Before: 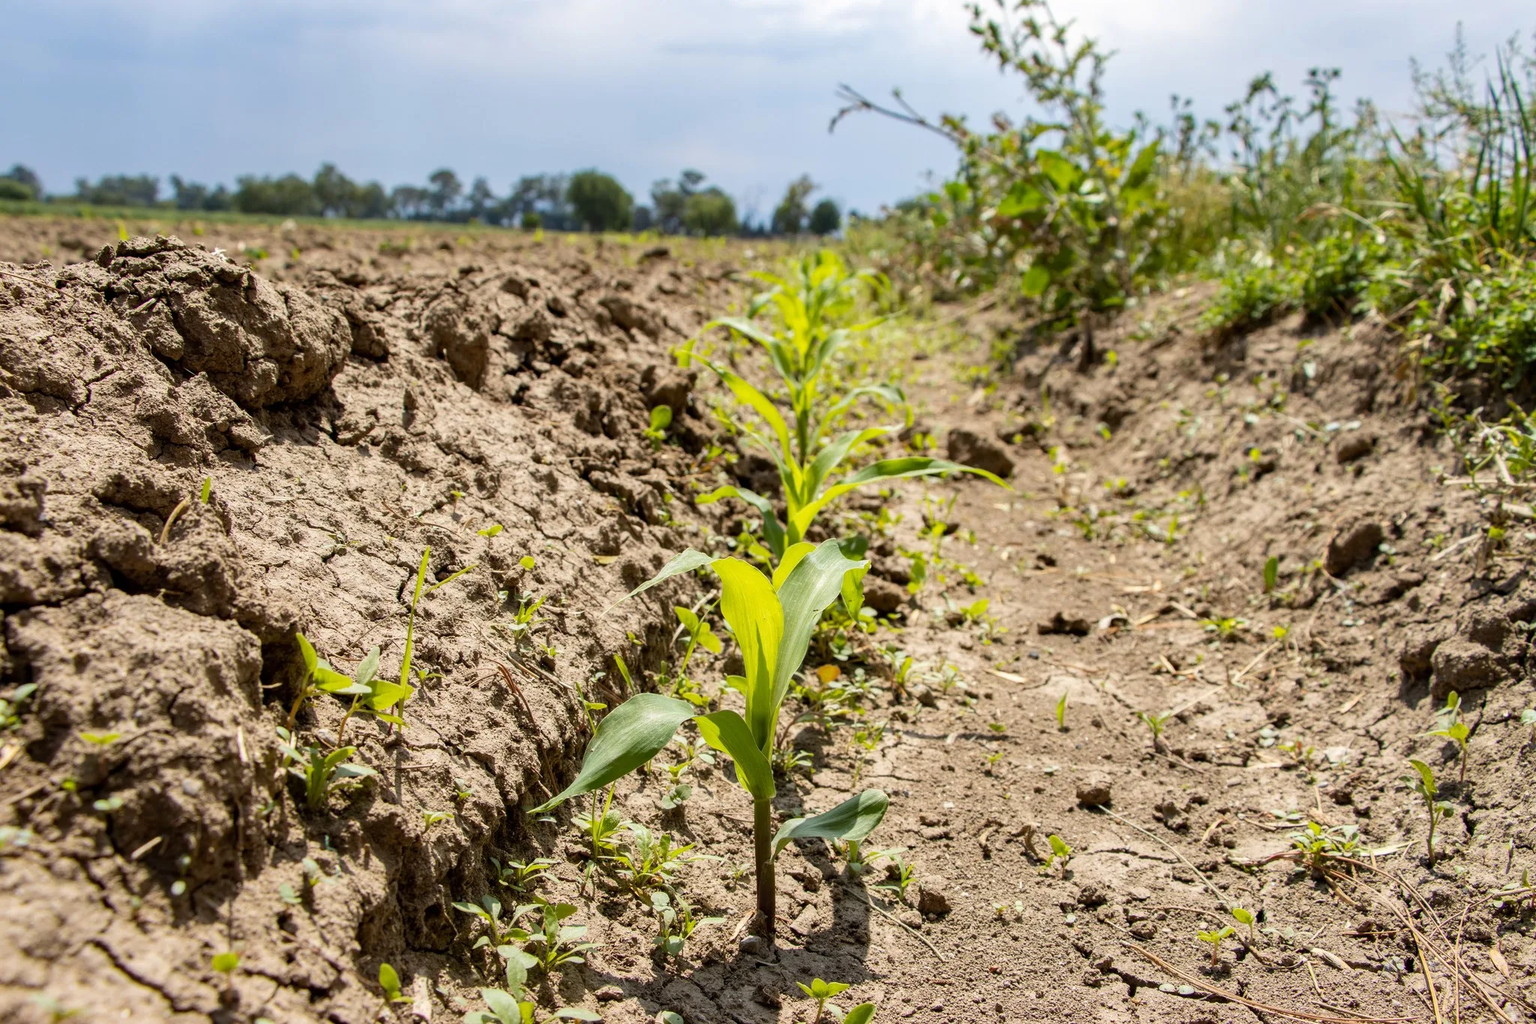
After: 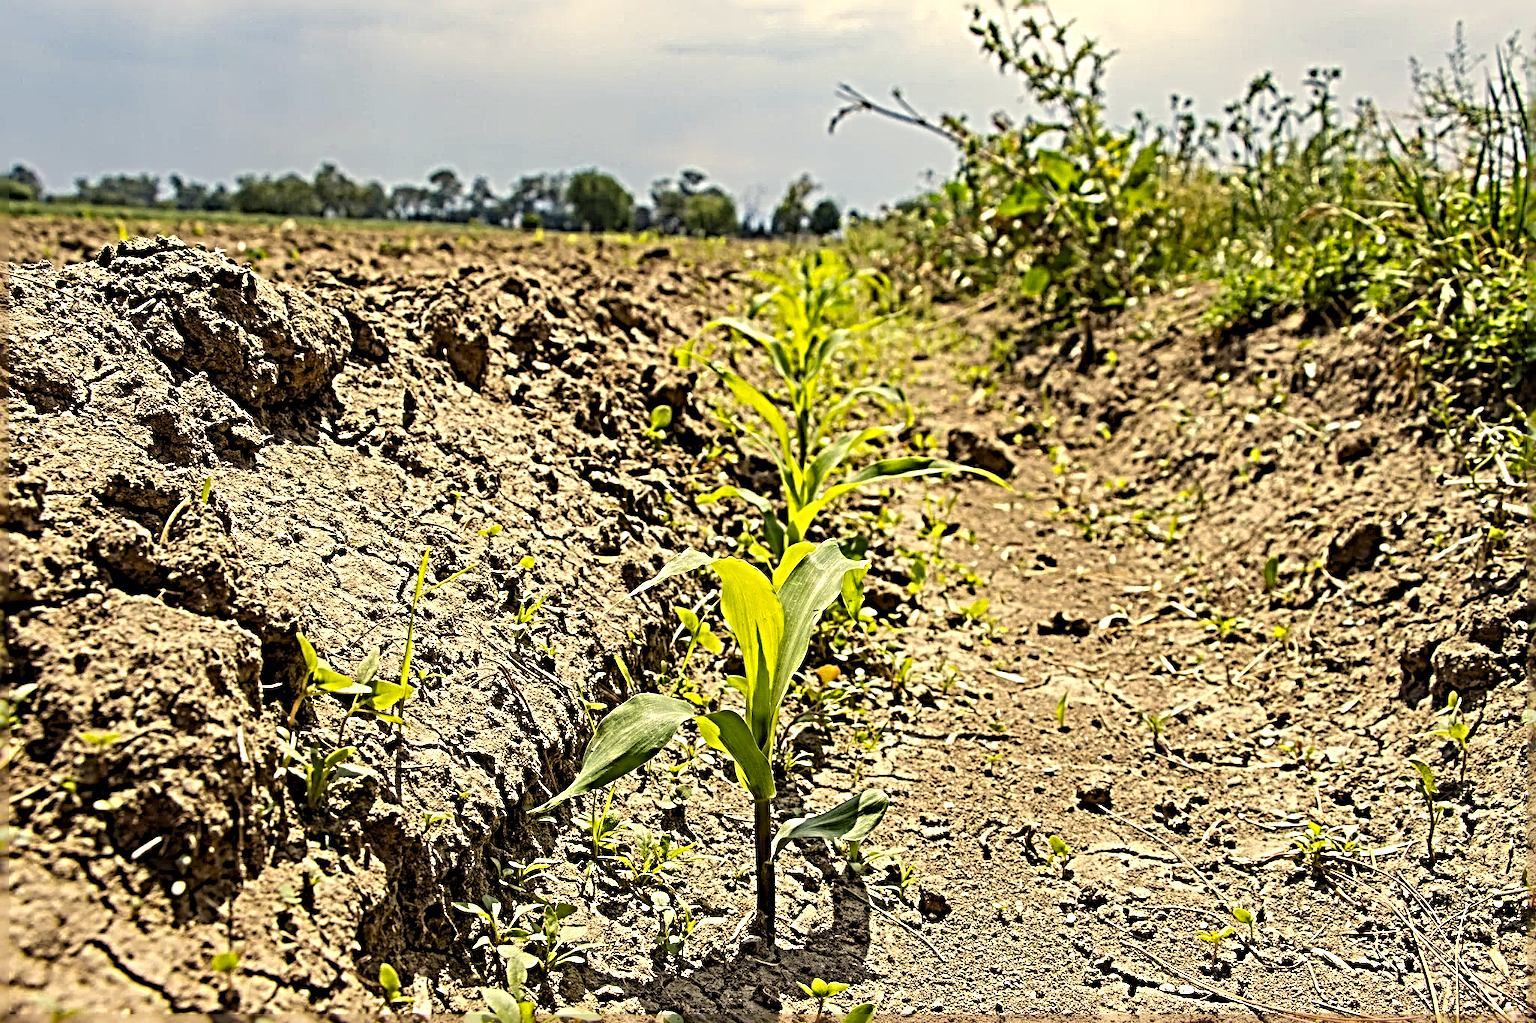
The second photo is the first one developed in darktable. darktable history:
sharpen: radius 6.276, amount 1.794, threshold 0.21
levels: white 99.95%, levels [0.016, 0.5, 0.996]
color correction: highlights a* 1.44, highlights b* 17.35
